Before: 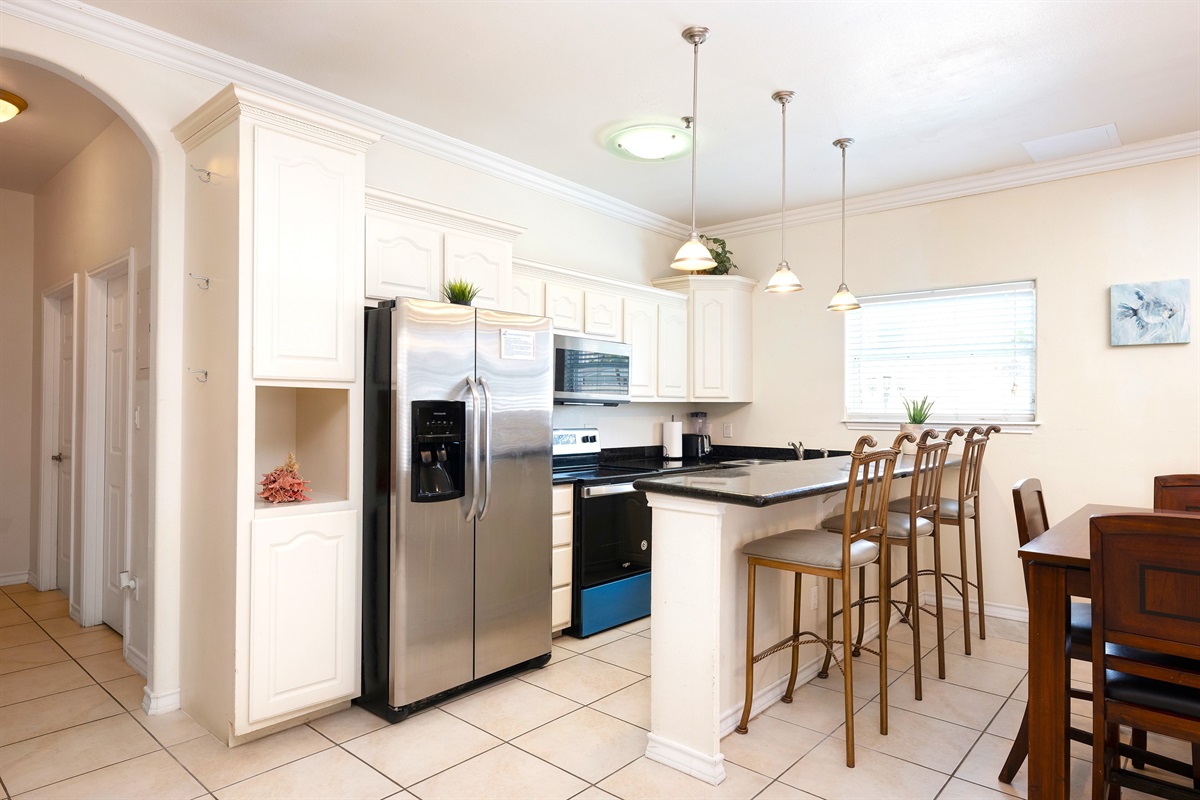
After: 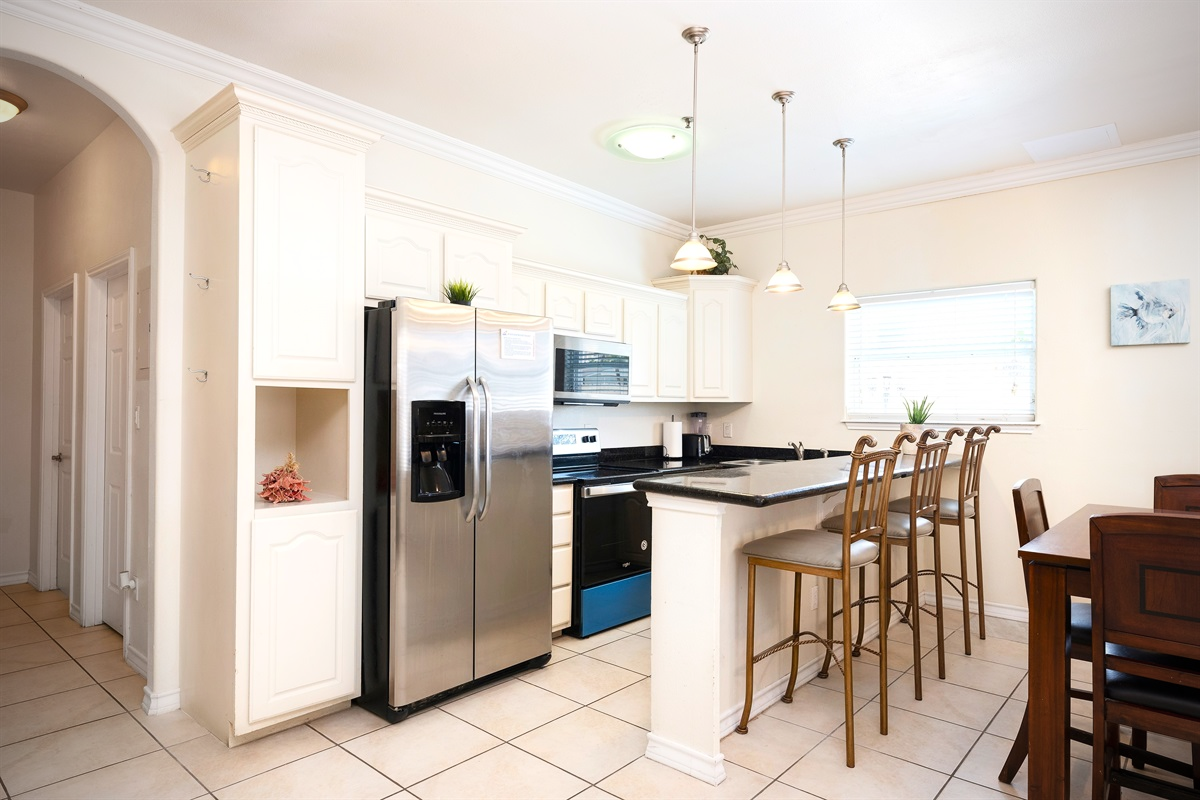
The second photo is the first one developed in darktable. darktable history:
shadows and highlights: shadows -1.62, highlights 38.28
vignetting: on, module defaults
